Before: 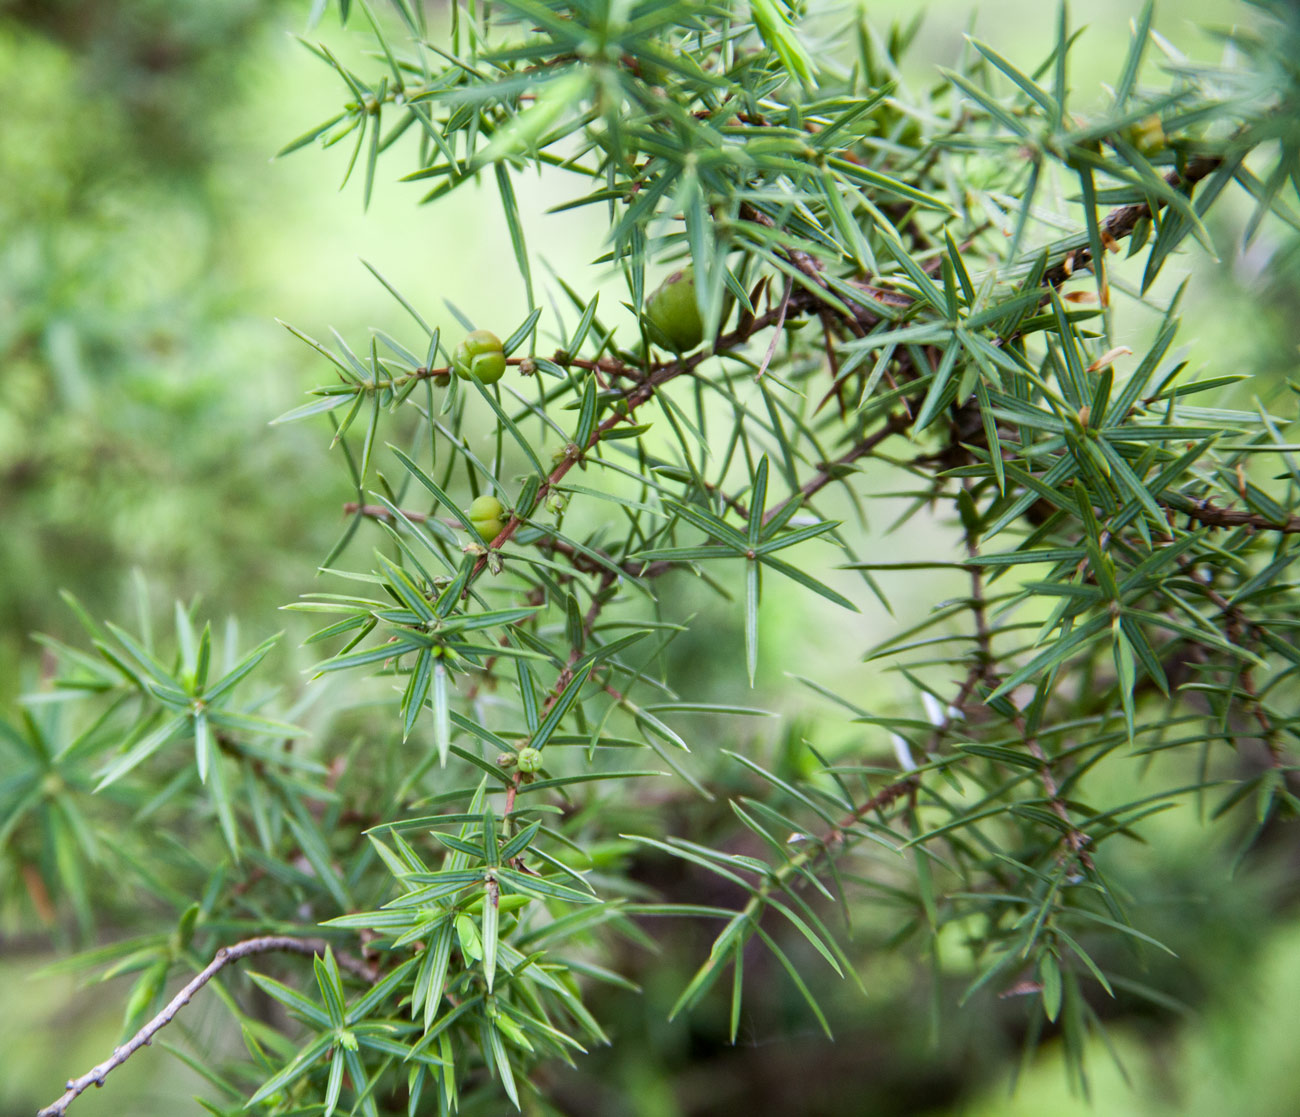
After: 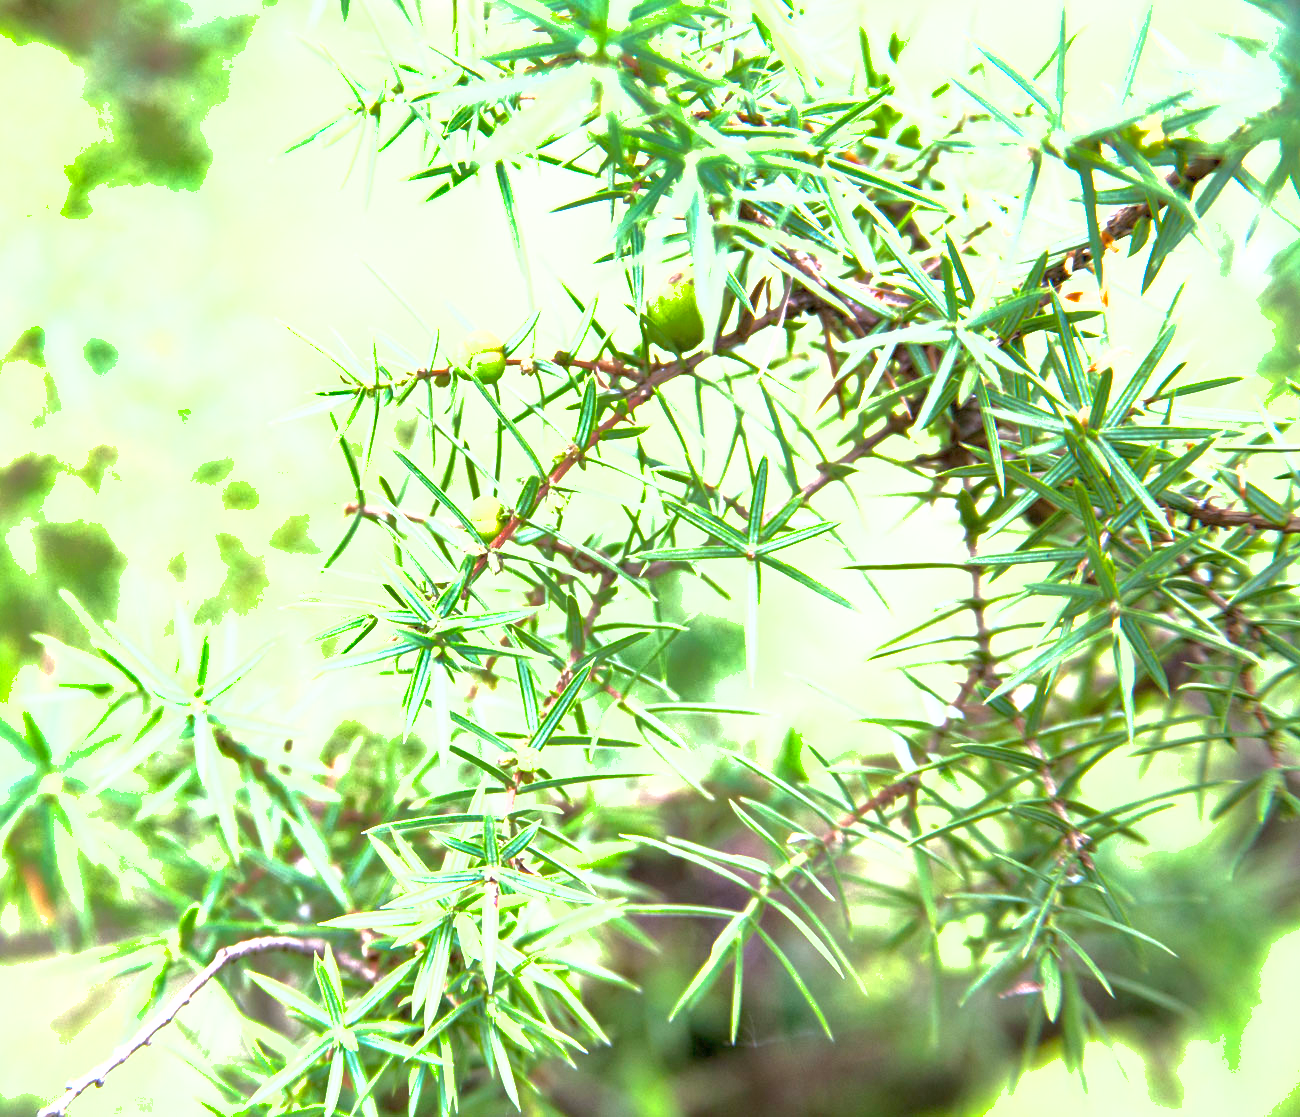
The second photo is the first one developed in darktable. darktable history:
shadows and highlights: on, module defaults
exposure: exposure 1.988 EV, compensate highlight preservation false
